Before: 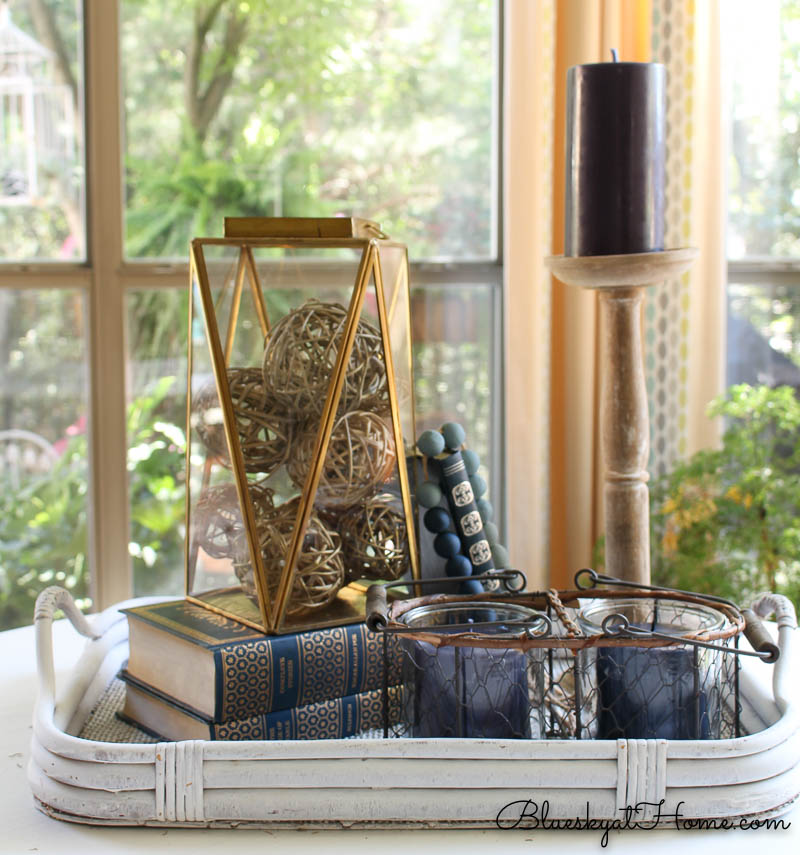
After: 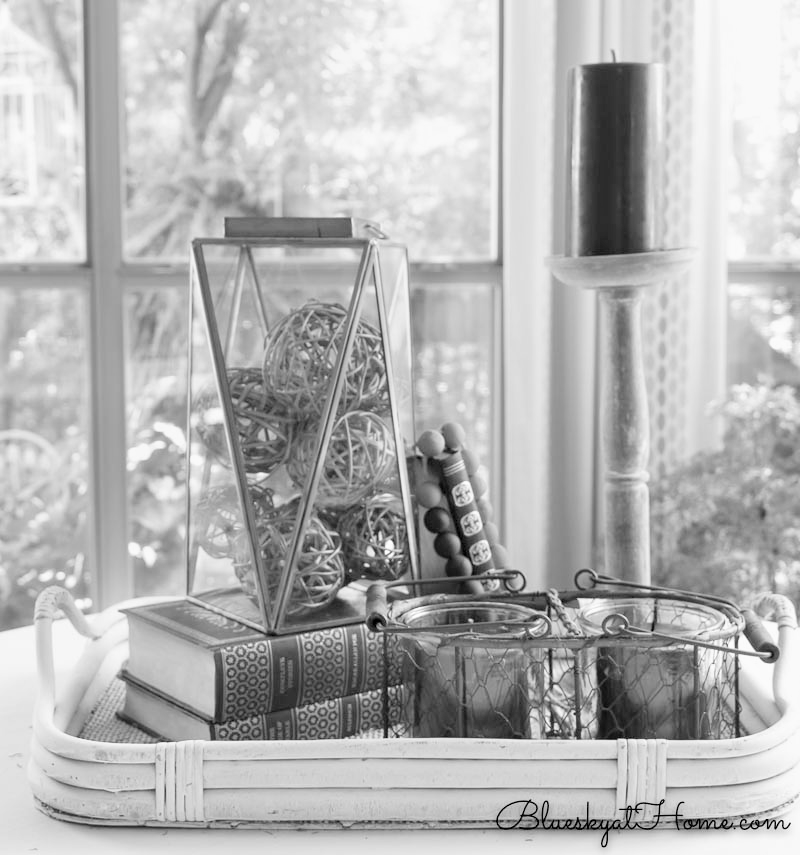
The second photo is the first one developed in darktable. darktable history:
shadows and highlights: shadows 4.1, highlights -17.6, soften with gaussian
monochrome: size 1
global tonemap: drago (0.7, 100)
contrast equalizer: octaves 7, y [[0.6 ×6], [0.55 ×6], [0 ×6], [0 ×6], [0 ×6]], mix 0.15
